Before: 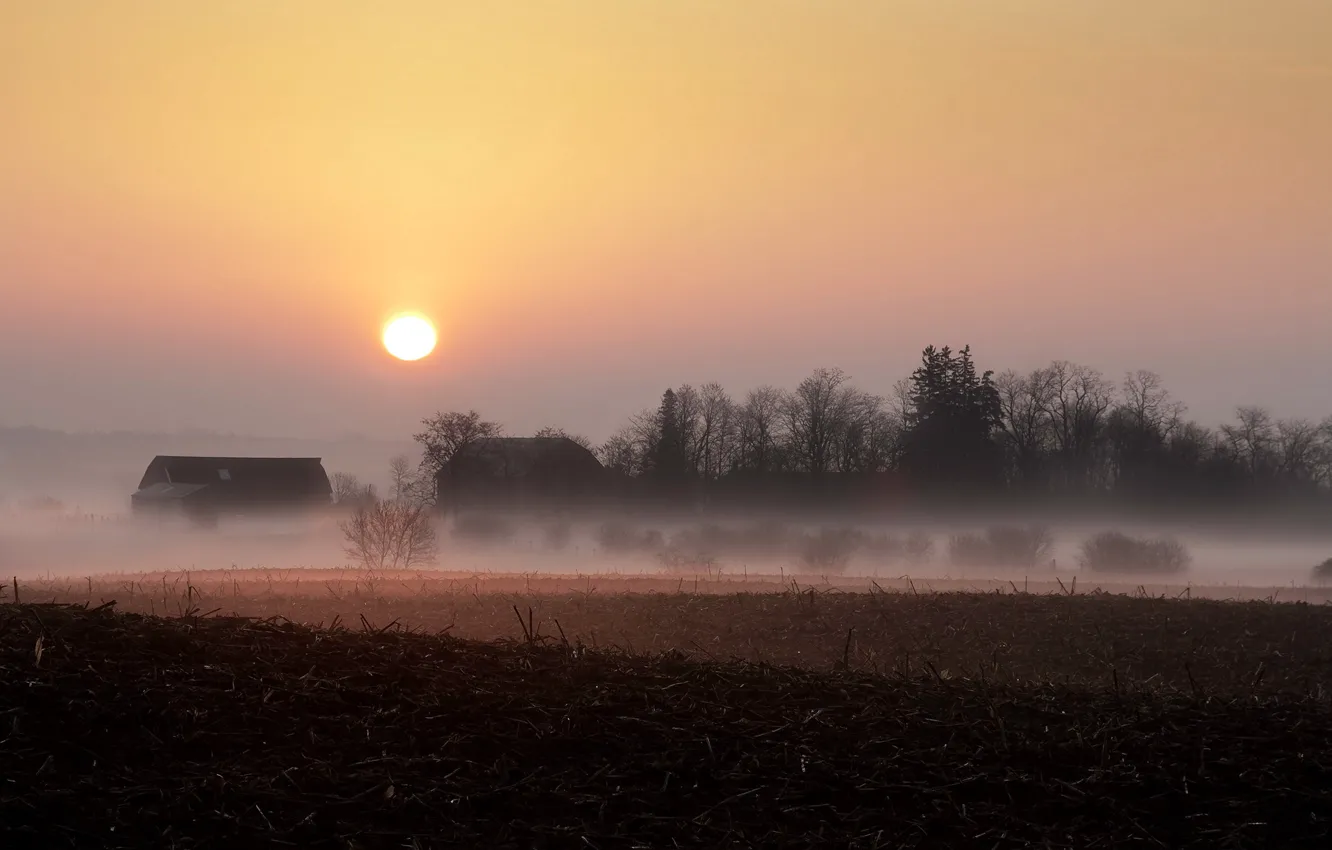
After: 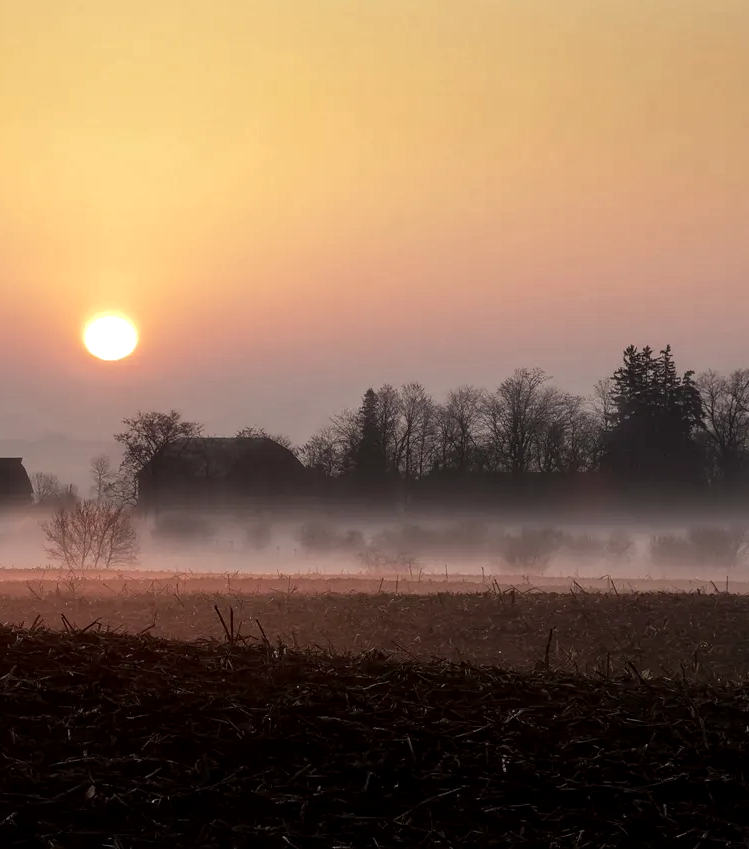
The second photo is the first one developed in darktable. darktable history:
local contrast: detail 130%
crop and rotate: left 22.516%, right 21.234%
